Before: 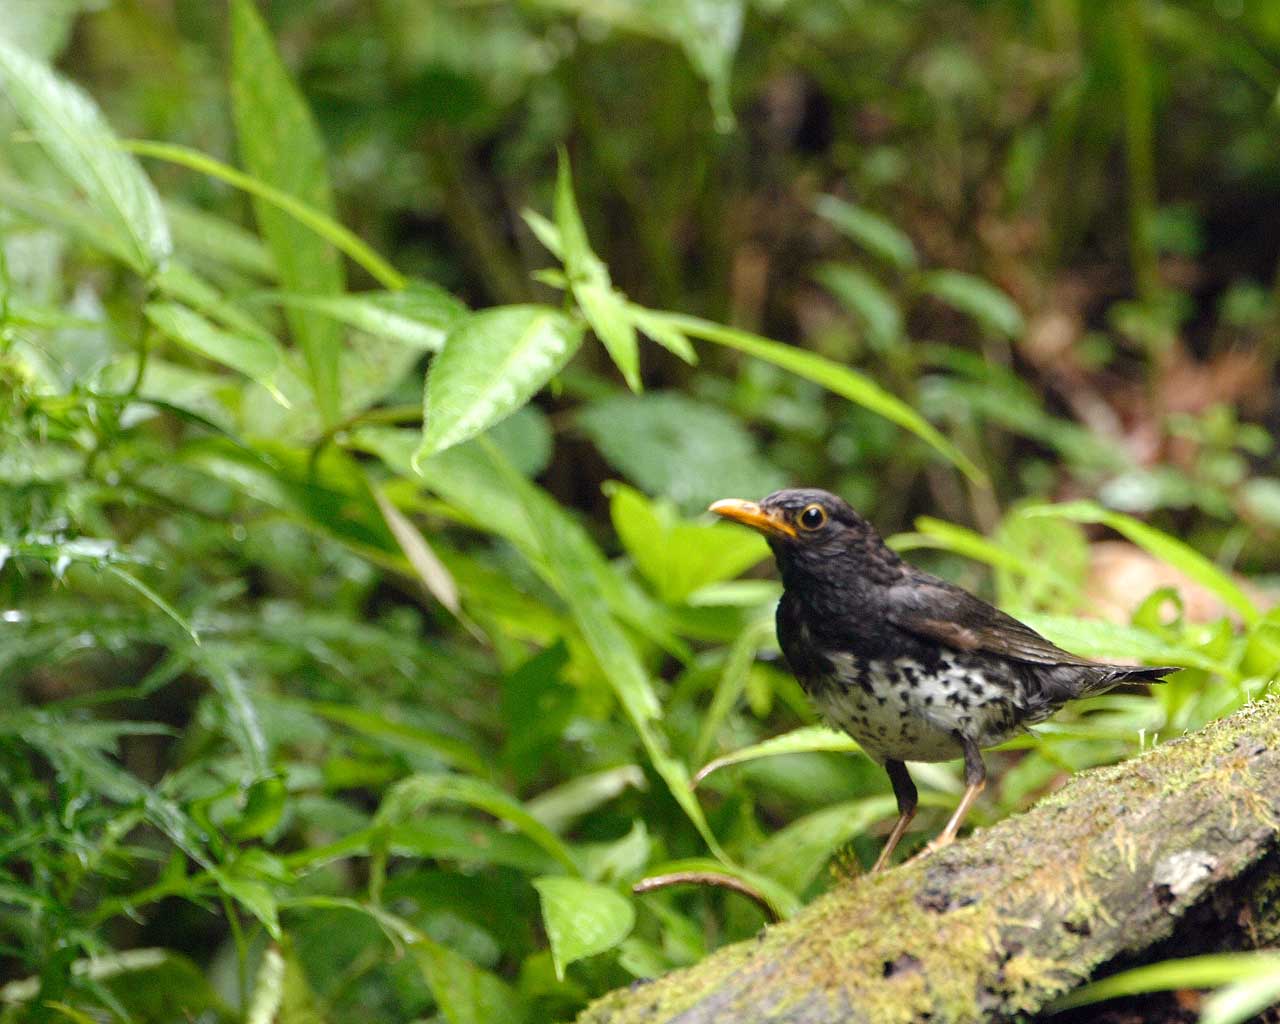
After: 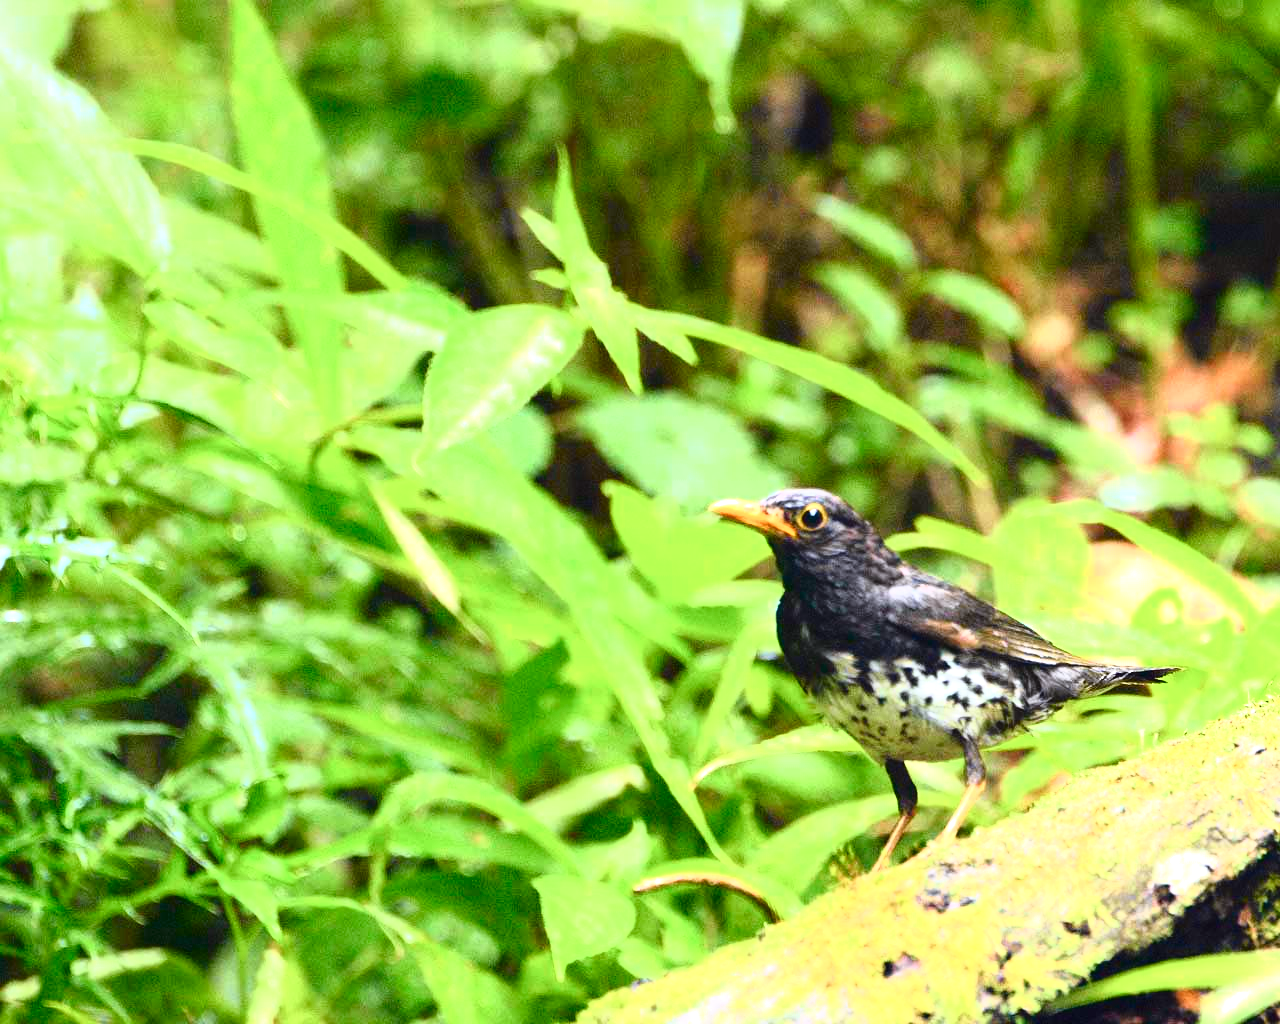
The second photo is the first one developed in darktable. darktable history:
exposure: black level correction 0, exposure 0.499 EV, compensate exposure bias true, compensate highlight preservation false
color correction: highlights a* -0.097, highlights b* -6.04, shadows a* -0.141, shadows b* -0.083
tone curve: curves: ch0 [(0, 0.018) (0.162, 0.128) (0.434, 0.478) (0.667, 0.785) (0.819, 0.943) (1, 0.991)]; ch1 [(0, 0) (0.402, 0.36) (0.476, 0.449) (0.506, 0.505) (0.523, 0.518) (0.579, 0.626) (0.641, 0.668) (0.693, 0.745) (0.861, 0.934) (1, 1)]; ch2 [(0, 0) (0.424, 0.388) (0.483, 0.472) (0.503, 0.505) (0.521, 0.519) (0.547, 0.581) (0.582, 0.648) (0.699, 0.759) (0.997, 0.858)], color space Lab, independent channels, preserve colors none
